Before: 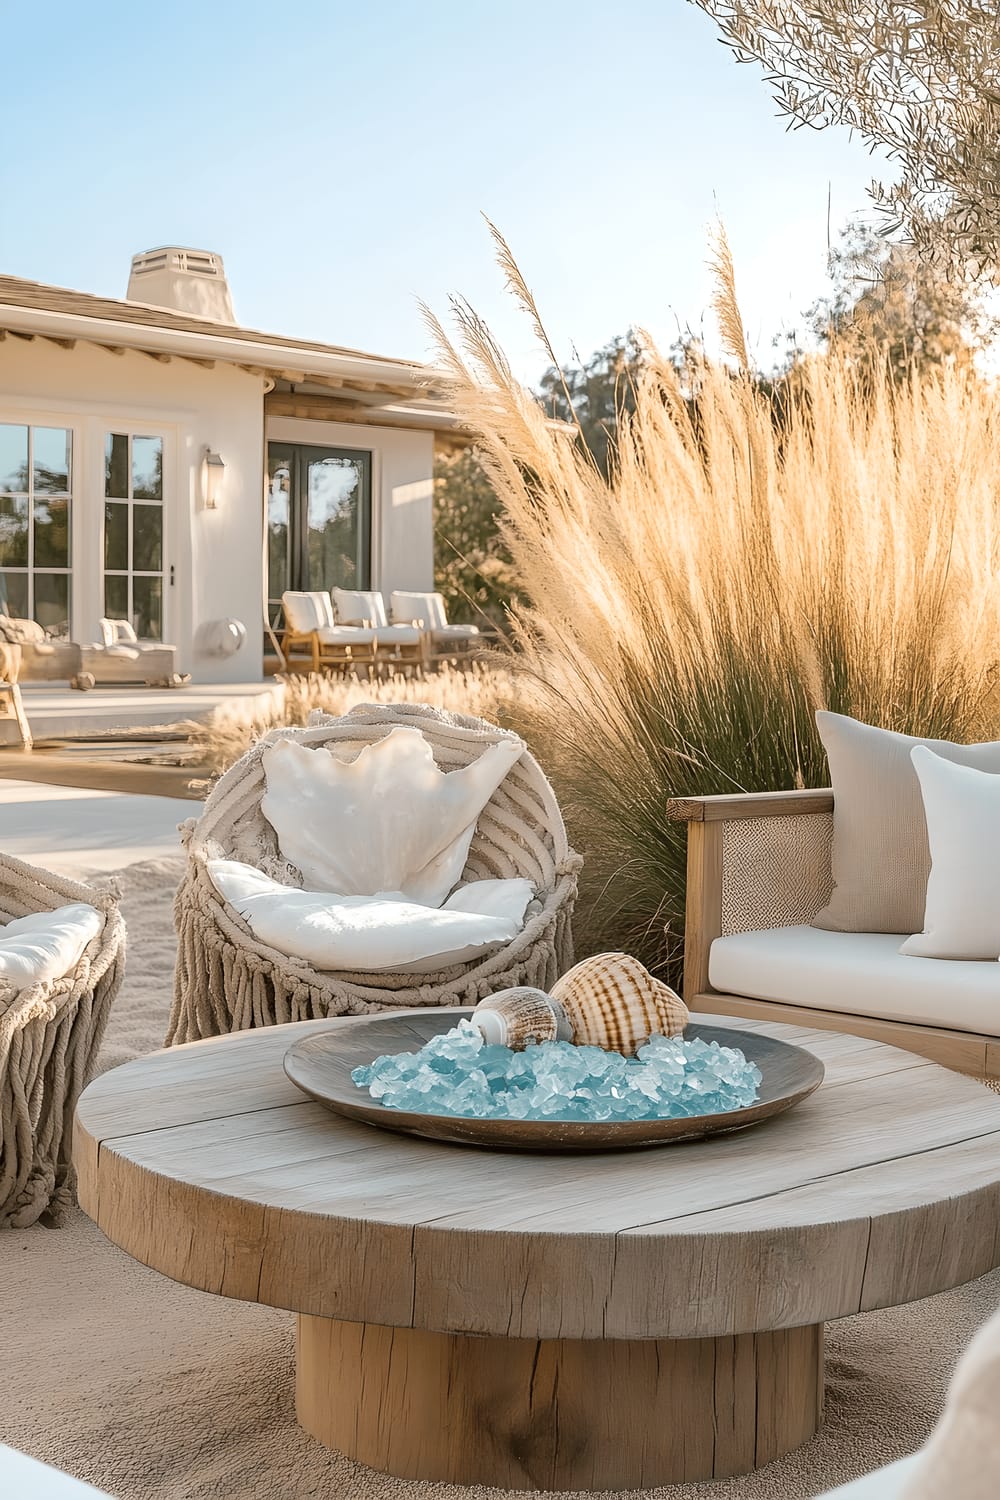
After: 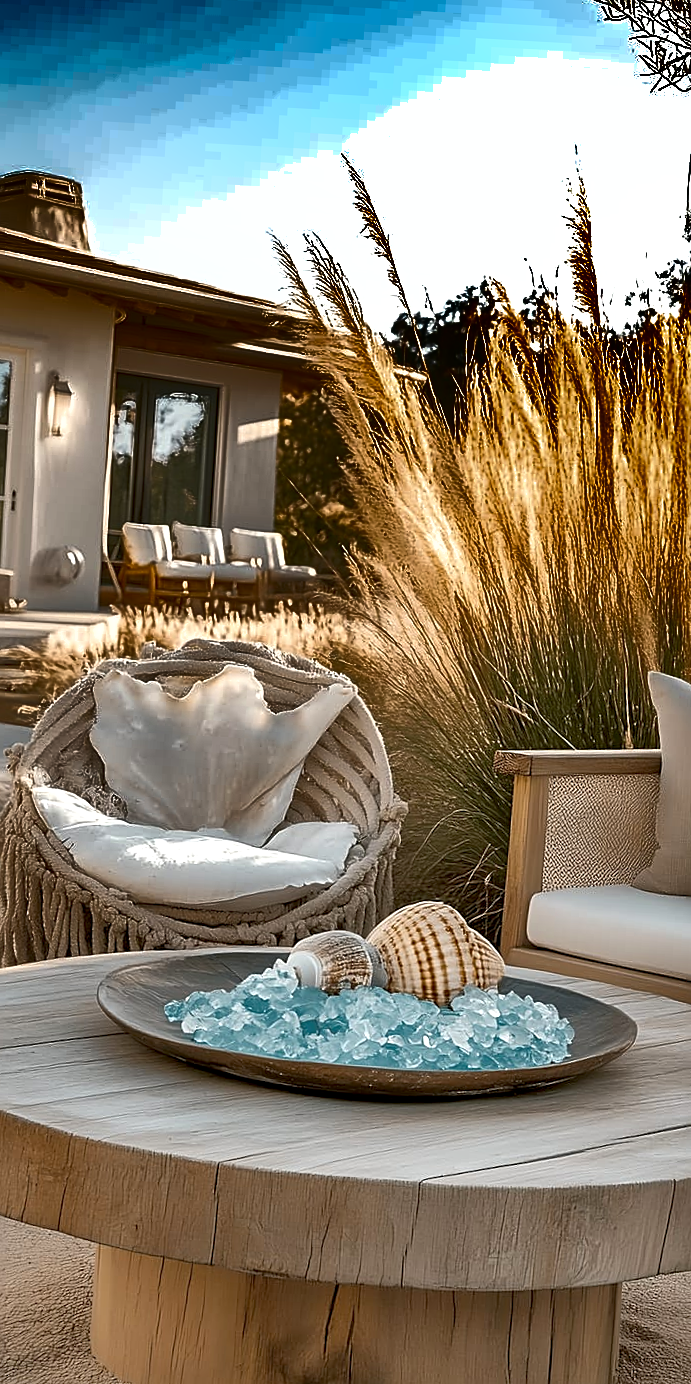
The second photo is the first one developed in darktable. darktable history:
shadows and highlights: radius 122.56, shadows 99.52, white point adjustment -2.94, highlights -99.71, soften with gaussian
crop and rotate: angle -3.21°, left 14.18%, top 0.025%, right 10.934%, bottom 0.093%
exposure: black level correction 0.005, exposure 0.288 EV, compensate exposure bias true, compensate highlight preservation false
sharpen: on, module defaults
